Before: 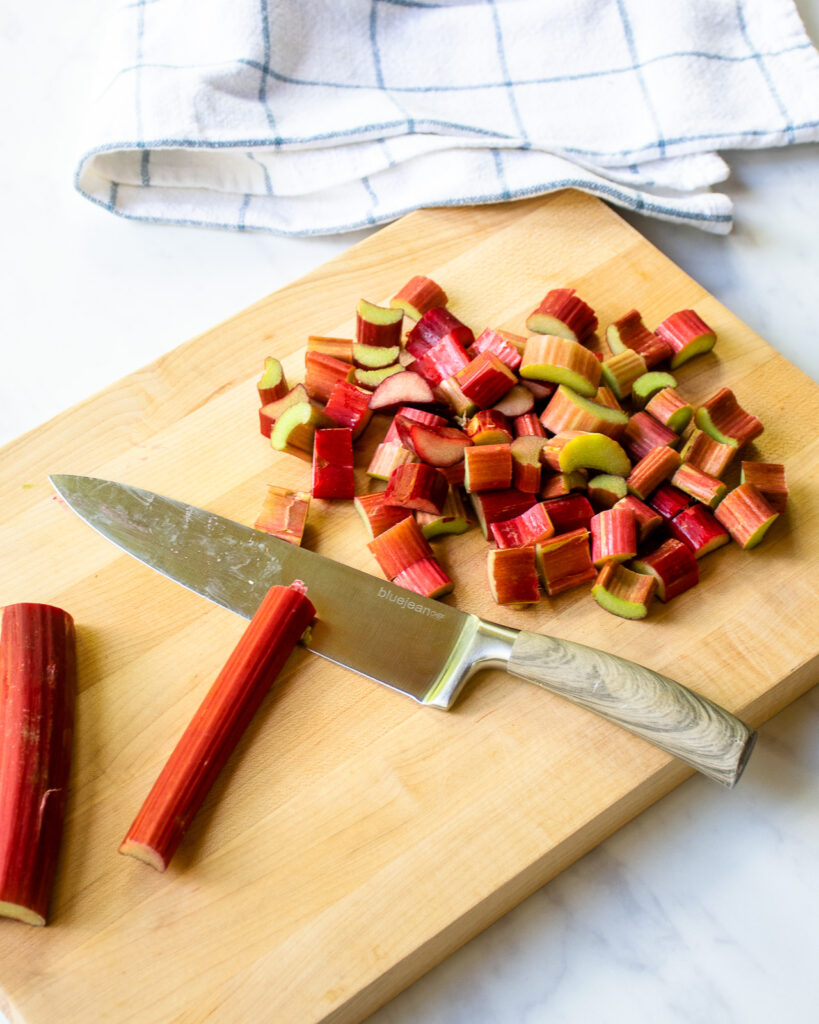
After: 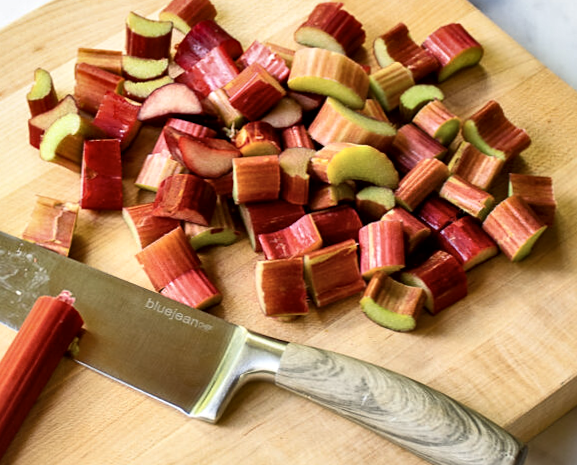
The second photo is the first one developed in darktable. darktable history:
crop and rotate: left 27.938%, top 27.046%, bottom 27.046%
local contrast: mode bilateral grid, contrast 20, coarseness 50, detail 130%, midtone range 0.2
rotate and perspective: rotation 0.226°, lens shift (vertical) -0.042, crop left 0.023, crop right 0.982, crop top 0.006, crop bottom 0.994
contrast brightness saturation: contrast 0.11, saturation -0.17
sharpen: amount 0.2
shadows and highlights: shadows 40, highlights -54, highlights color adjustment 46%, low approximation 0.01, soften with gaussian
